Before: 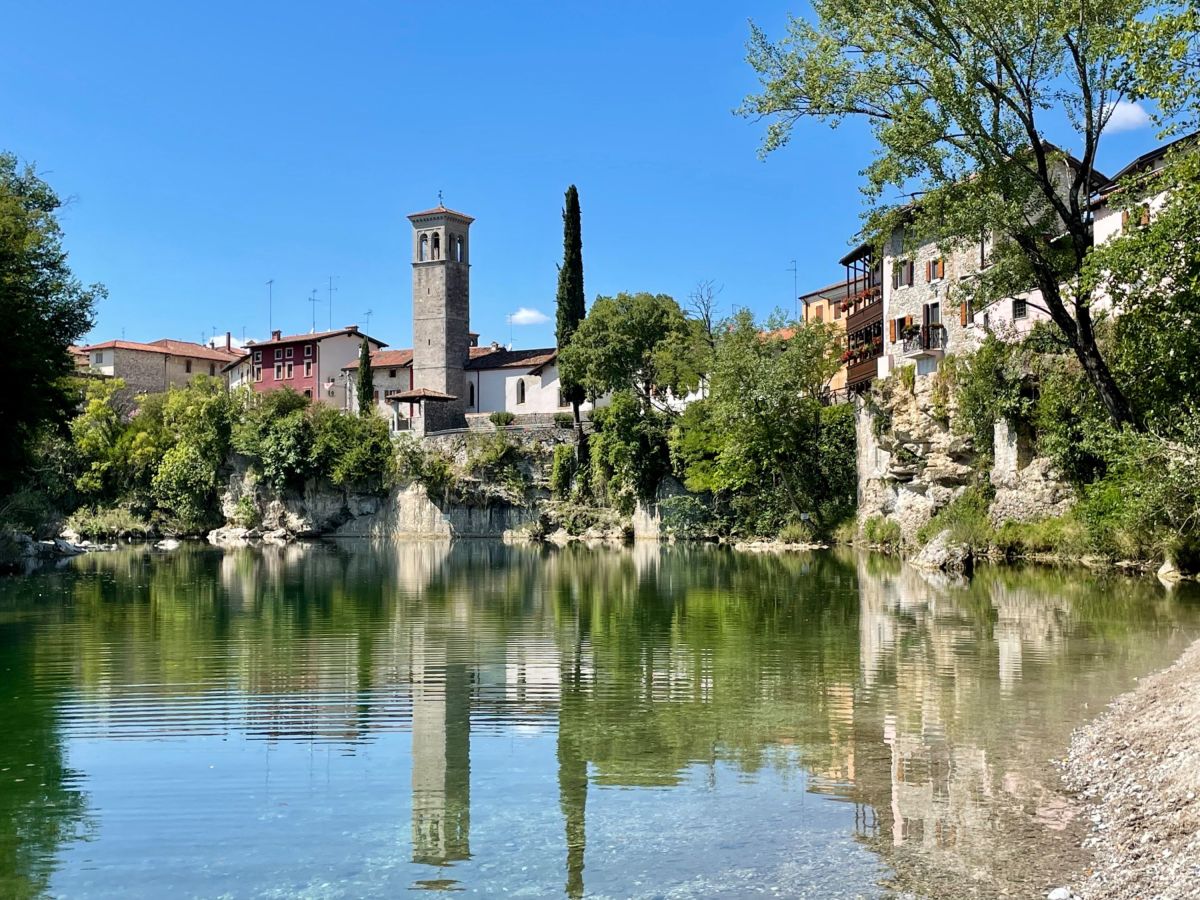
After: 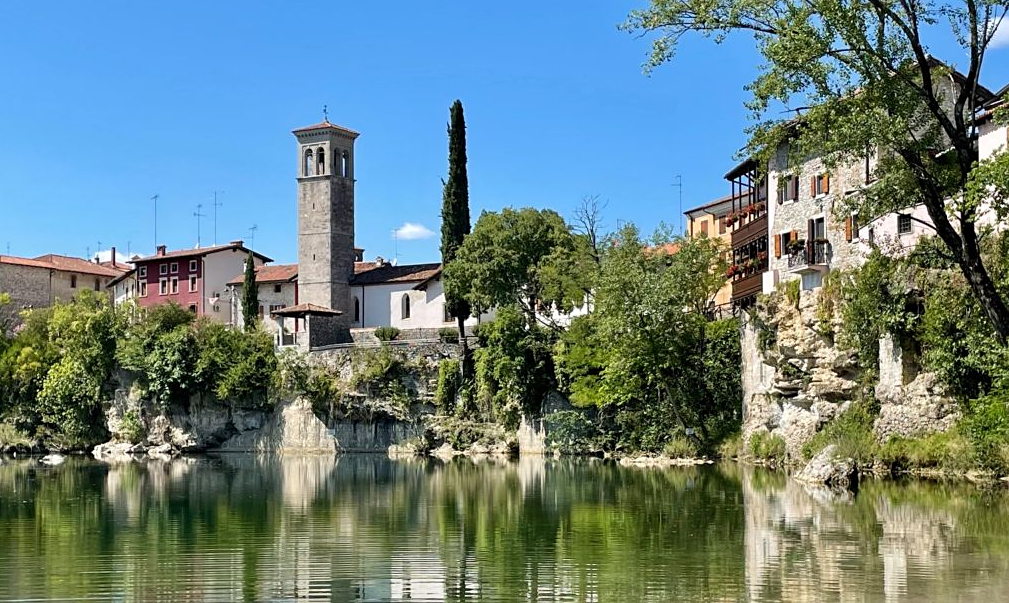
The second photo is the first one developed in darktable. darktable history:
crop and rotate: left 9.661%, top 9.448%, right 6.199%, bottom 23.443%
sharpen: amount 0.209
